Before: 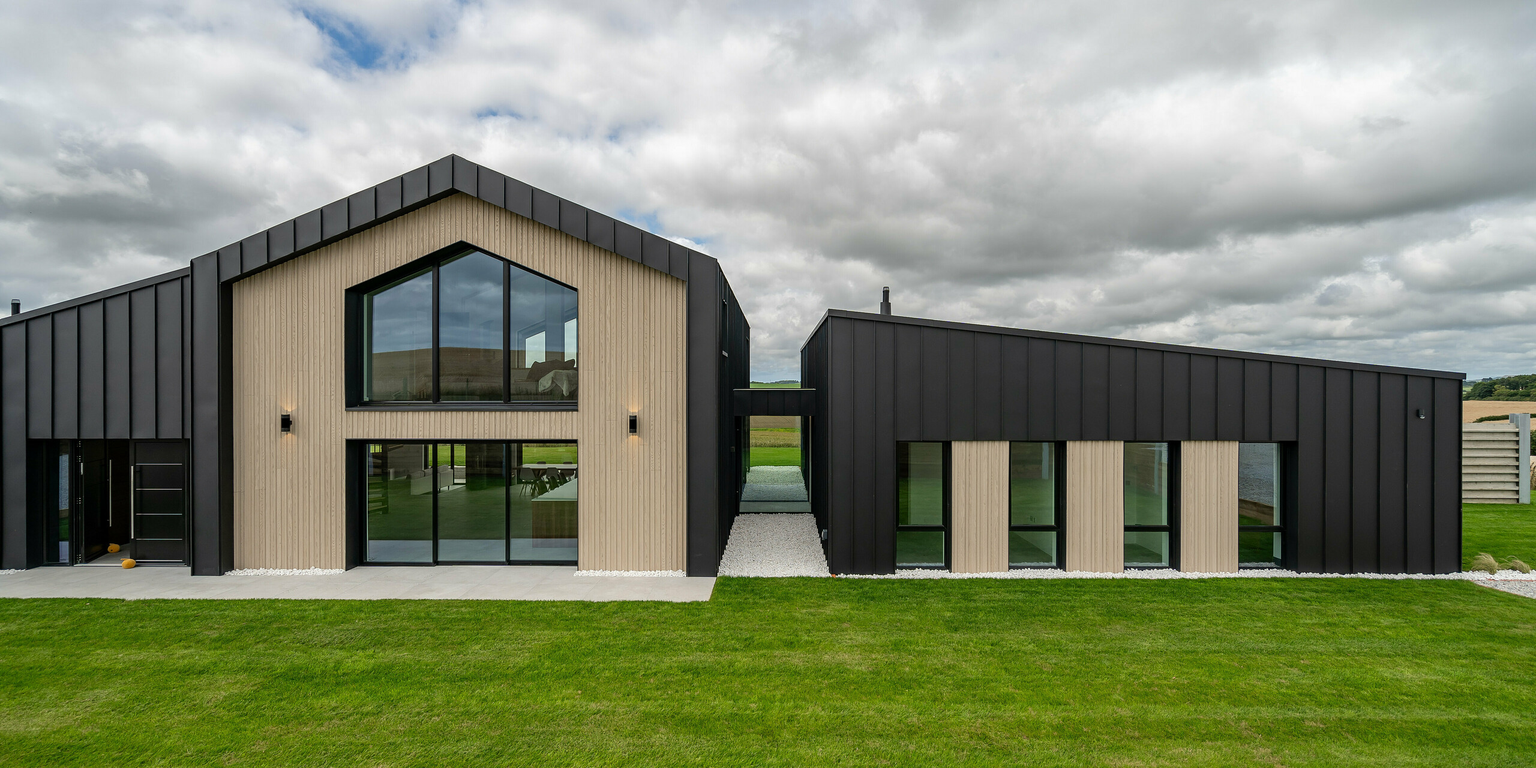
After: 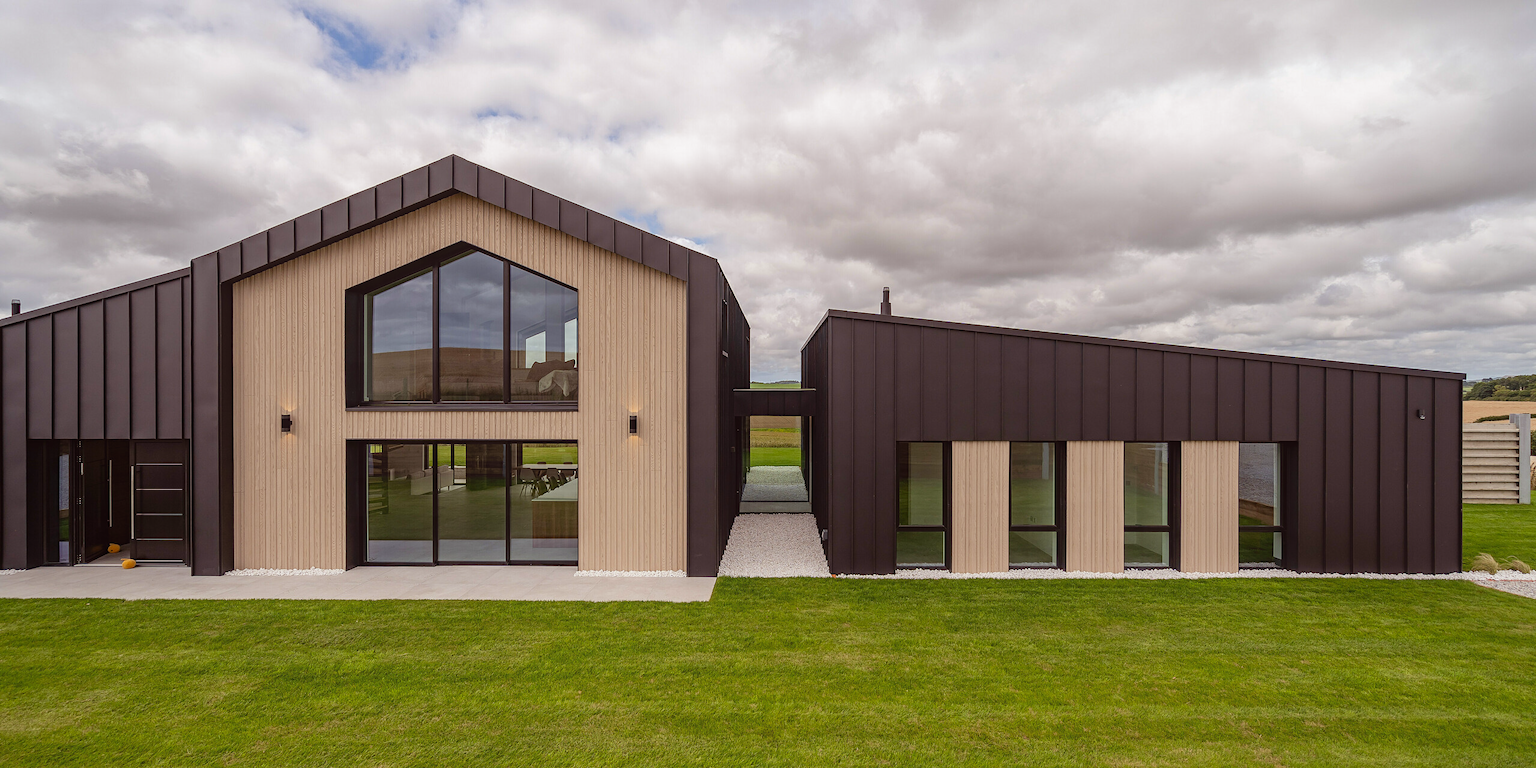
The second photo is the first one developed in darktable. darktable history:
rgb levels: mode RGB, independent channels, levels [[0, 0.474, 1], [0, 0.5, 1], [0, 0.5, 1]]
contrast equalizer: y [[0.439, 0.44, 0.442, 0.457, 0.493, 0.498], [0.5 ×6], [0.5 ×6], [0 ×6], [0 ×6]], mix 0.59
